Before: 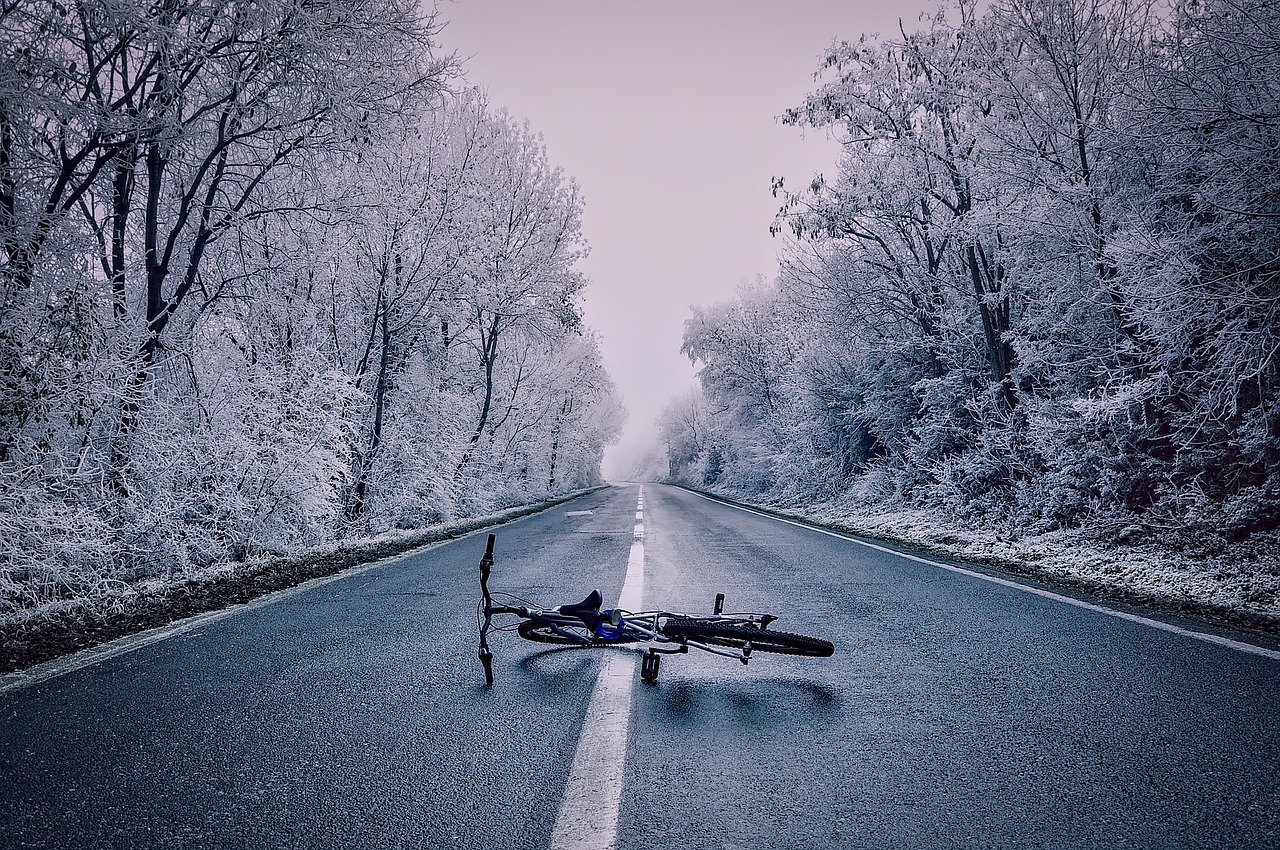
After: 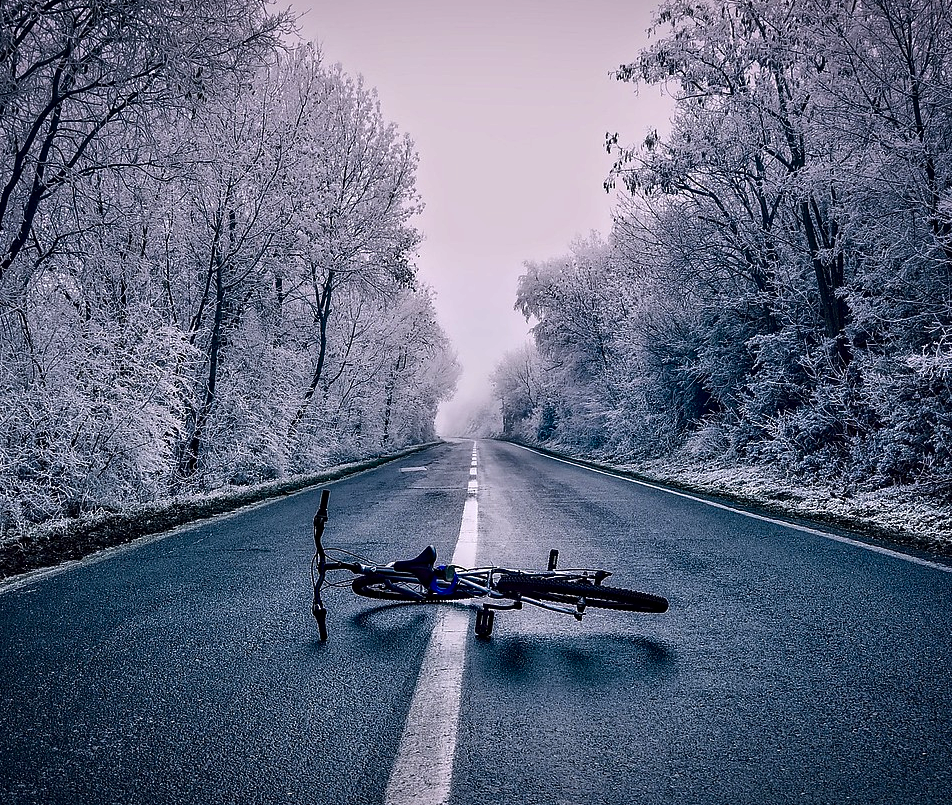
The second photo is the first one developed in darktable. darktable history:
crop and rotate: left 13.033%, top 5.251%, right 12.573%
tone equalizer: -8 EV -0.449 EV, -7 EV -0.363 EV, -6 EV -0.311 EV, -5 EV -0.224 EV, -3 EV 0.199 EV, -2 EV 0.32 EV, -1 EV 0.372 EV, +0 EV 0.392 EV, edges refinement/feathering 500, mask exposure compensation -1.57 EV, preserve details no
contrast brightness saturation: brightness -0.248, saturation 0.203
